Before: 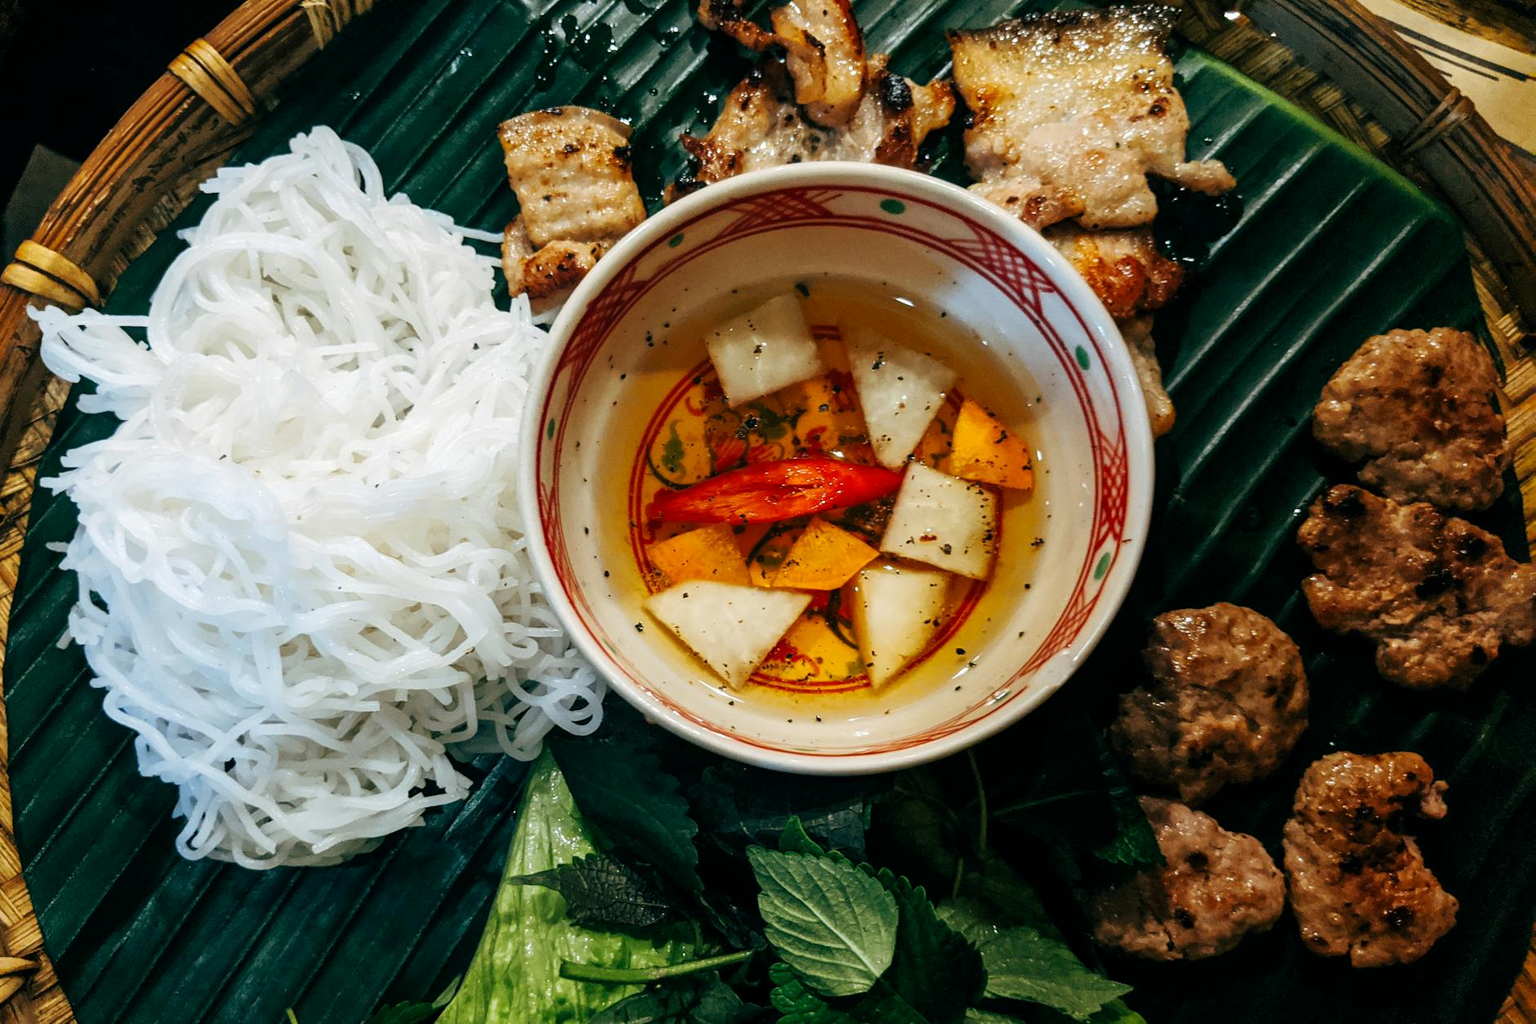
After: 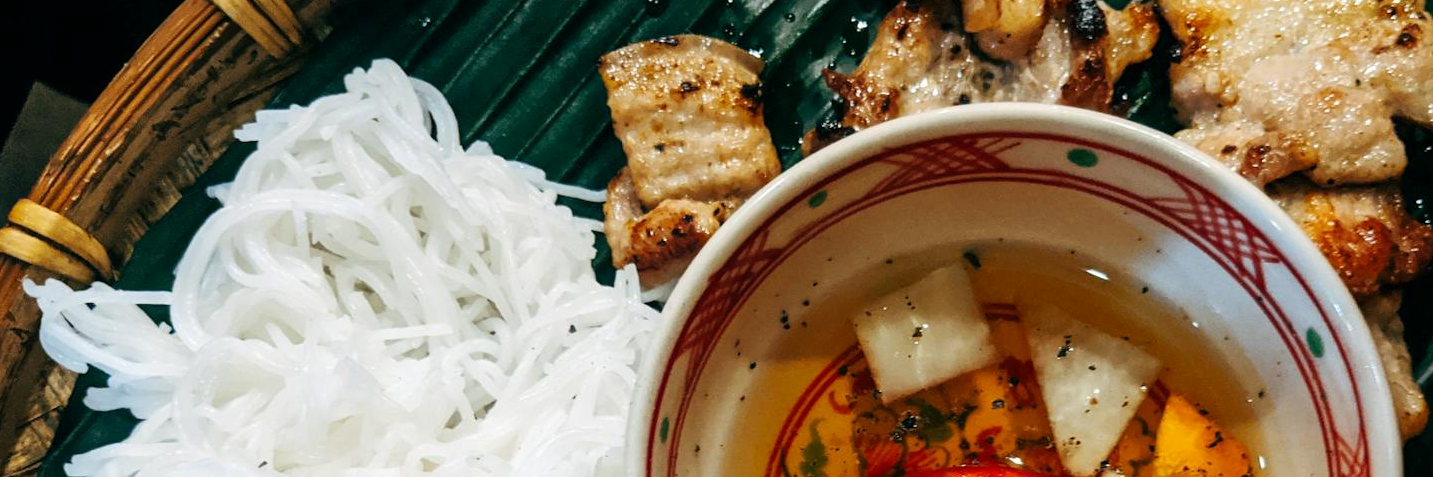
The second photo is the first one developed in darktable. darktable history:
crop: left 0.579%, top 7.627%, right 23.167%, bottom 54.275%
tone equalizer: -8 EV 0.06 EV, smoothing diameter 25%, edges refinement/feathering 10, preserve details guided filter
